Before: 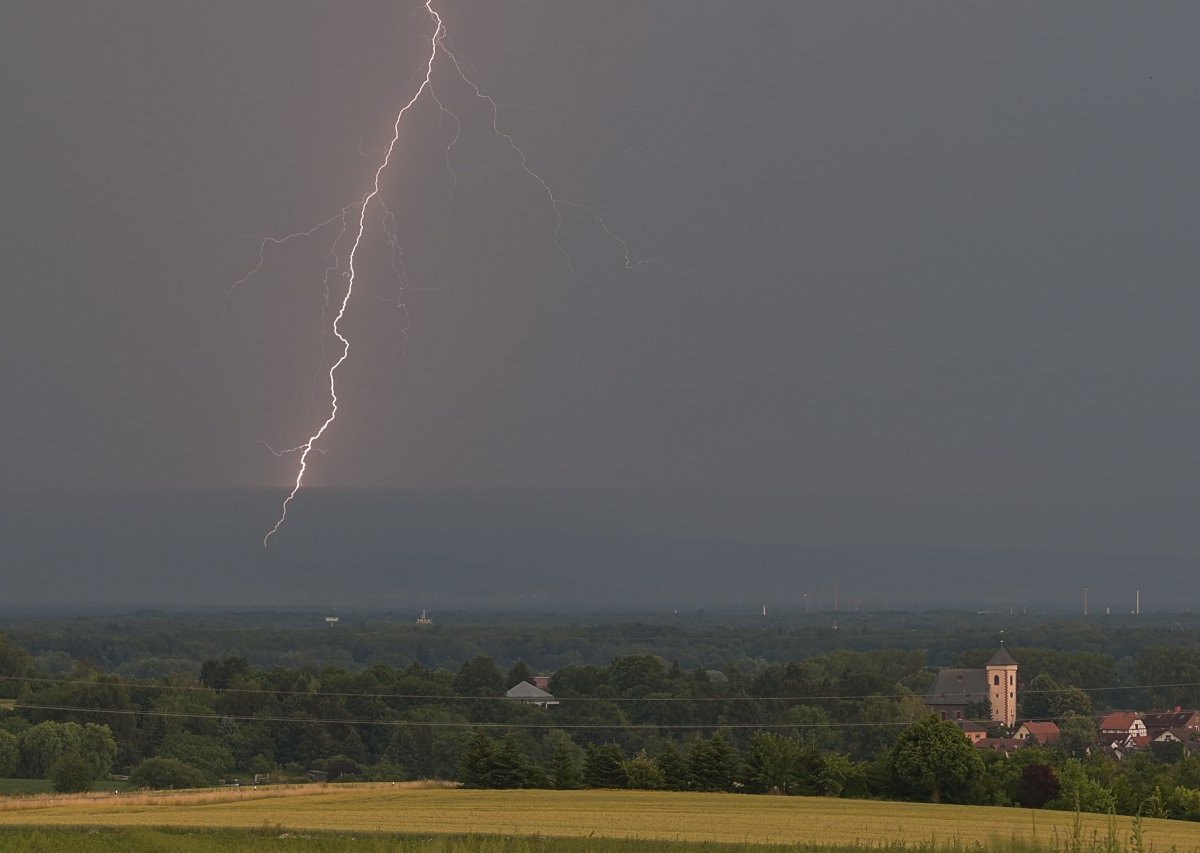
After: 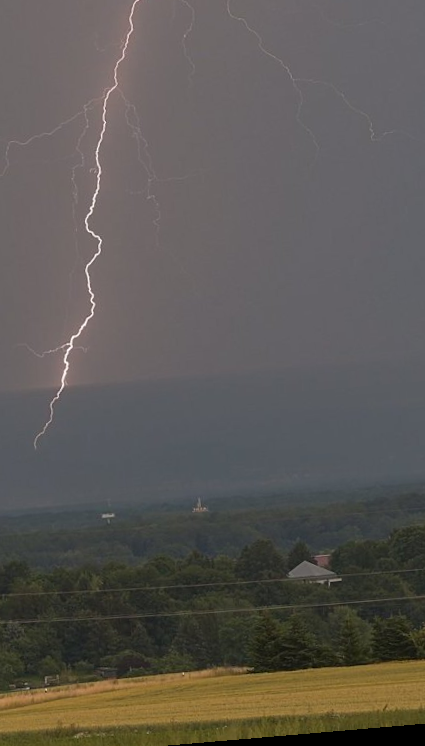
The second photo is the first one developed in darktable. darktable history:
crop and rotate: left 21.77%, top 18.528%, right 44.676%, bottom 2.997%
rotate and perspective: rotation -4.86°, automatic cropping off
